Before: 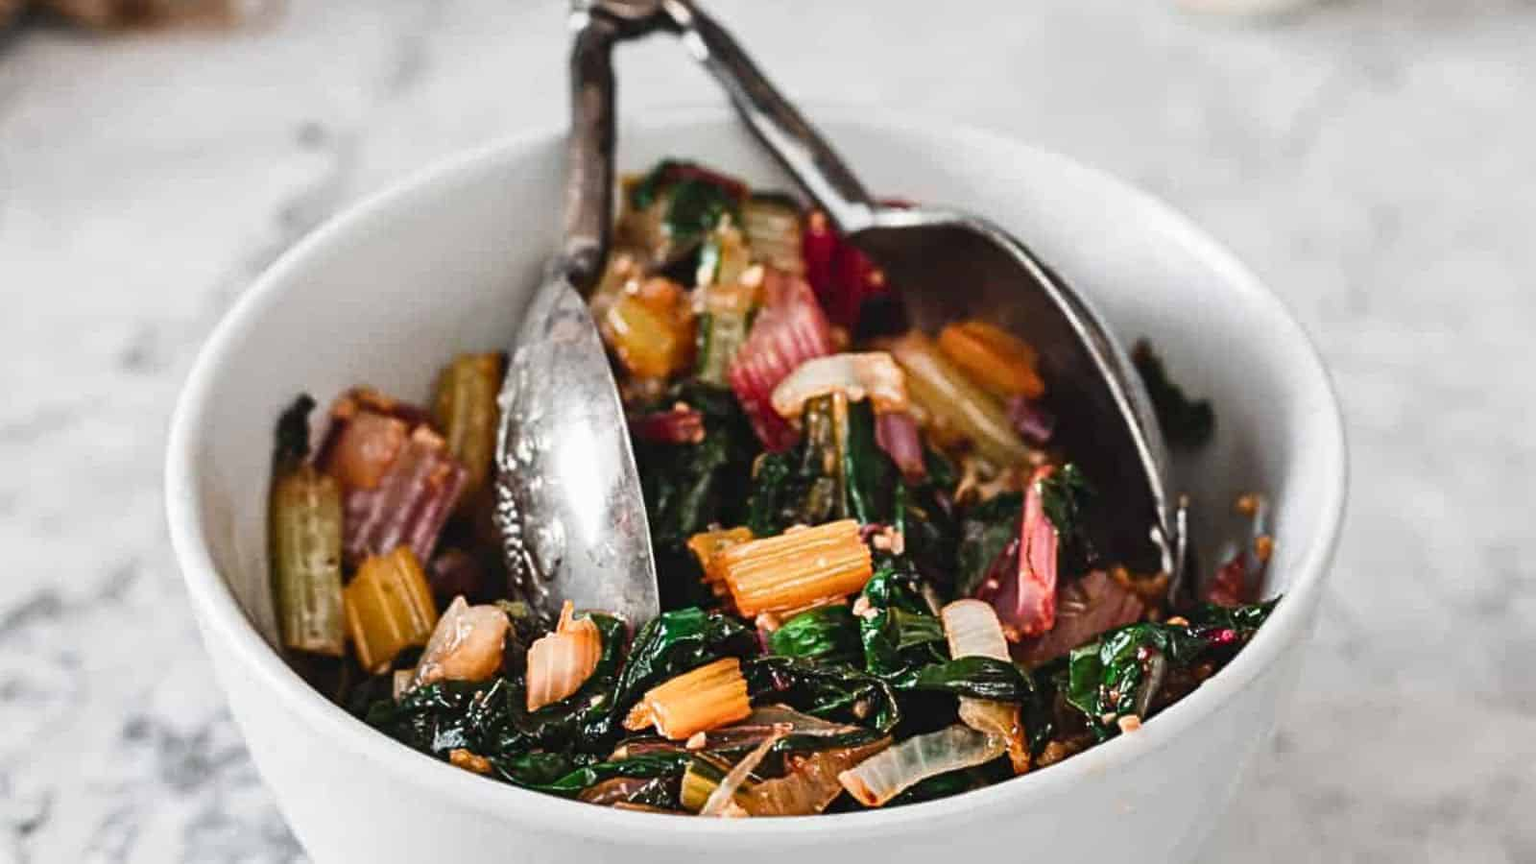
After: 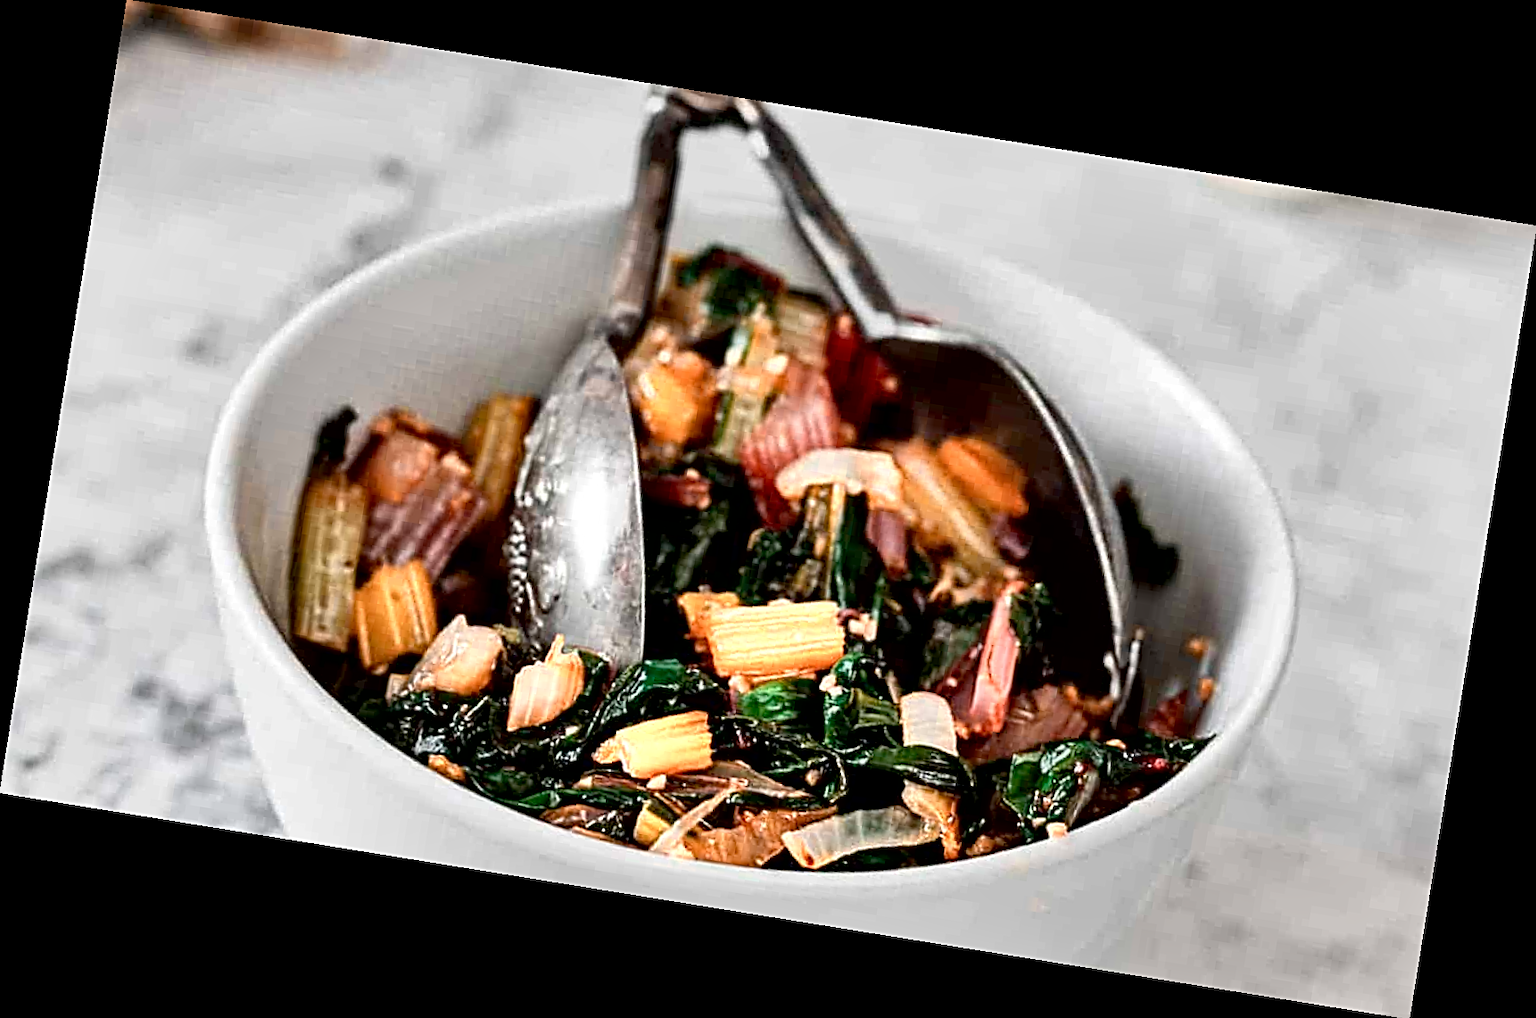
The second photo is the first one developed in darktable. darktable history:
shadows and highlights: low approximation 0.01, soften with gaussian
local contrast: mode bilateral grid, contrast 20, coarseness 50, detail 120%, midtone range 0.2
rotate and perspective: rotation 9.12°, automatic cropping off
sharpen: on, module defaults
color zones: curves: ch0 [(0.018, 0.548) (0.224, 0.64) (0.425, 0.447) (0.675, 0.575) (0.732, 0.579)]; ch1 [(0.066, 0.487) (0.25, 0.5) (0.404, 0.43) (0.75, 0.421) (0.956, 0.421)]; ch2 [(0.044, 0.561) (0.215, 0.465) (0.399, 0.544) (0.465, 0.548) (0.614, 0.447) (0.724, 0.43) (0.882, 0.623) (0.956, 0.632)]
exposure: black level correction 0.012, compensate highlight preservation false
